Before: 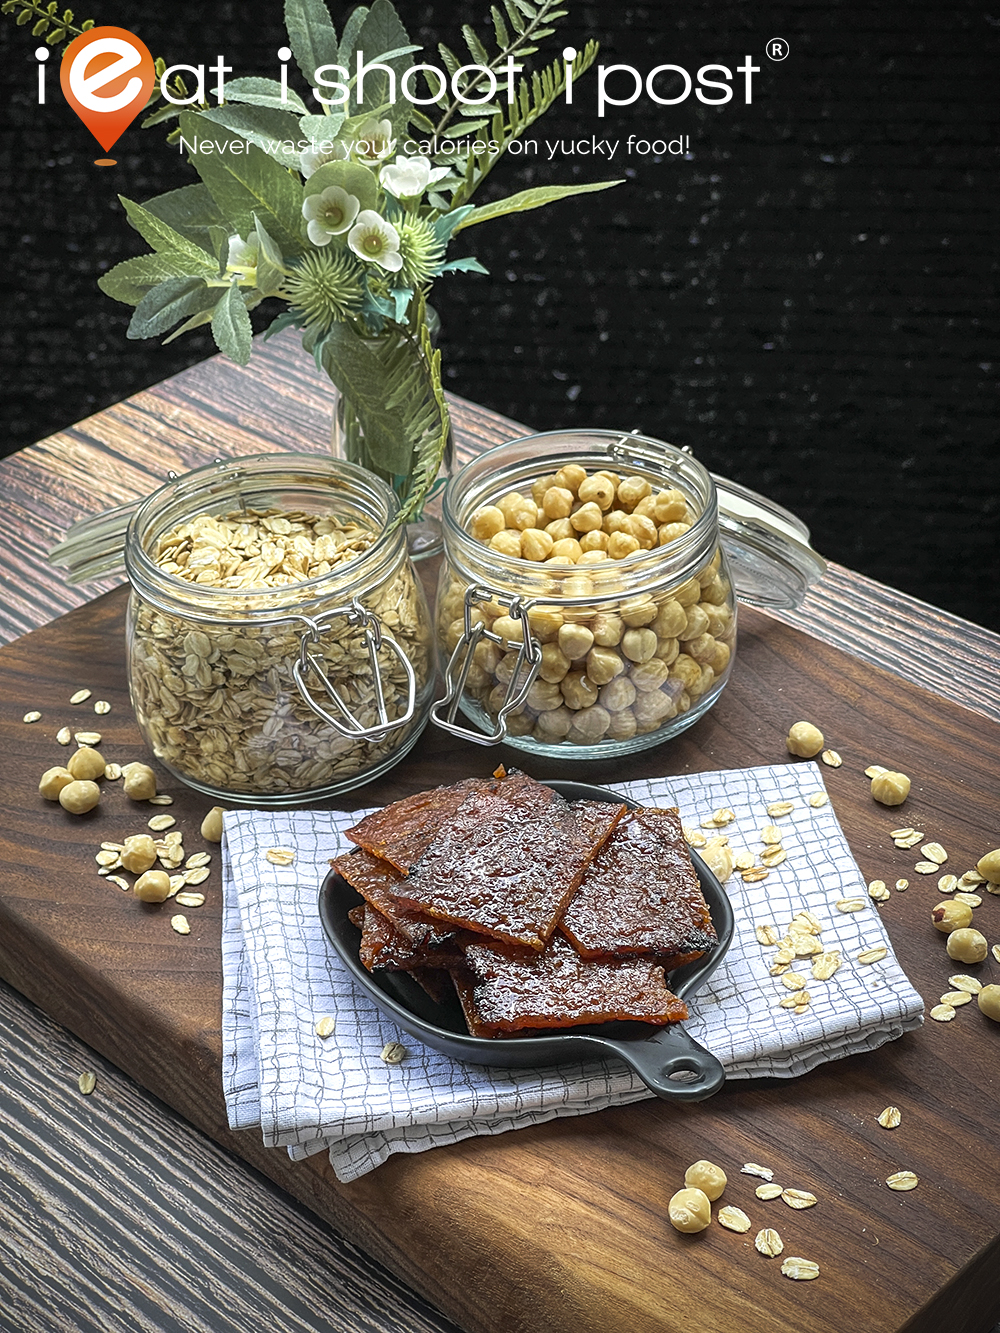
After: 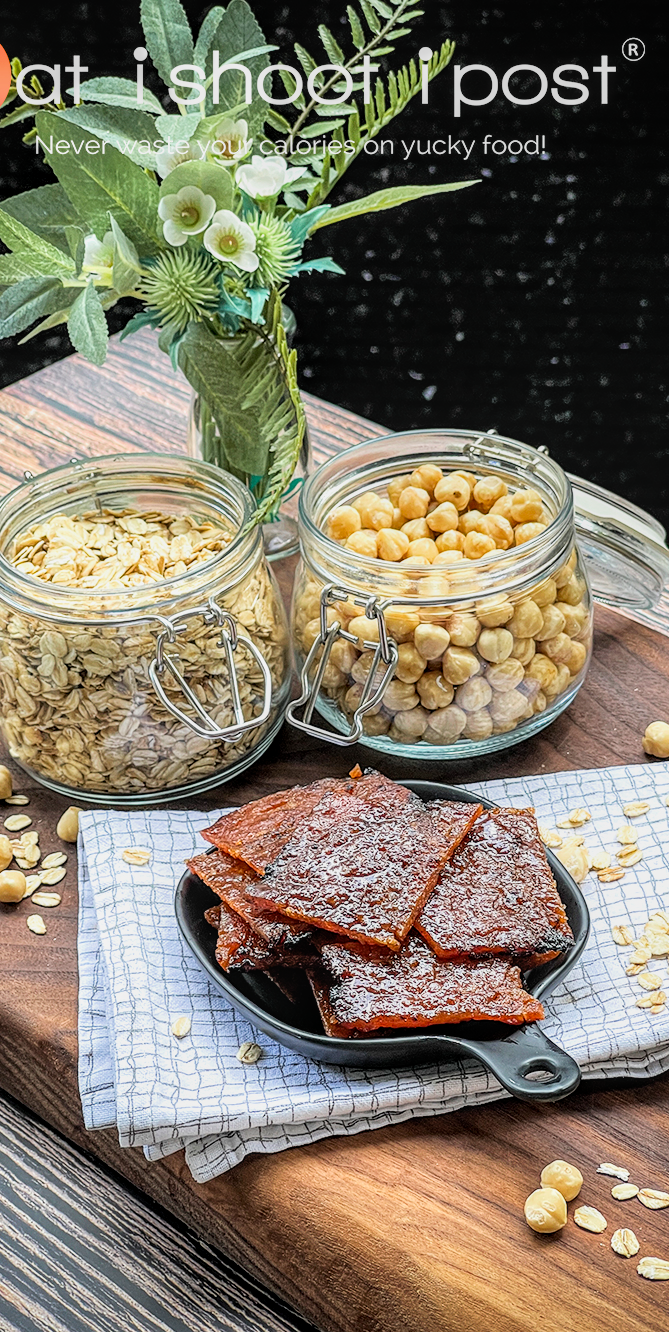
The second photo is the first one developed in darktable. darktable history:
exposure: exposure 0.47 EV, compensate highlight preservation false
color correction: highlights b* -0.051, saturation 1.07
crop and rotate: left 14.42%, right 18.671%
local contrast: on, module defaults
filmic rgb: black relative exposure -7.65 EV, white relative exposure 4.56 EV, threshold 2.99 EV, hardness 3.61, enable highlight reconstruction true
tone equalizer: -8 EV -0.378 EV, -7 EV -0.412 EV, -6 EV -0.372 EV, -5 EV -0.208 EV, -3 EV 0.228 EV, -2 EV 0.325 EV, -1 EV 0.398 EV, +0 EV 0.413 EV
